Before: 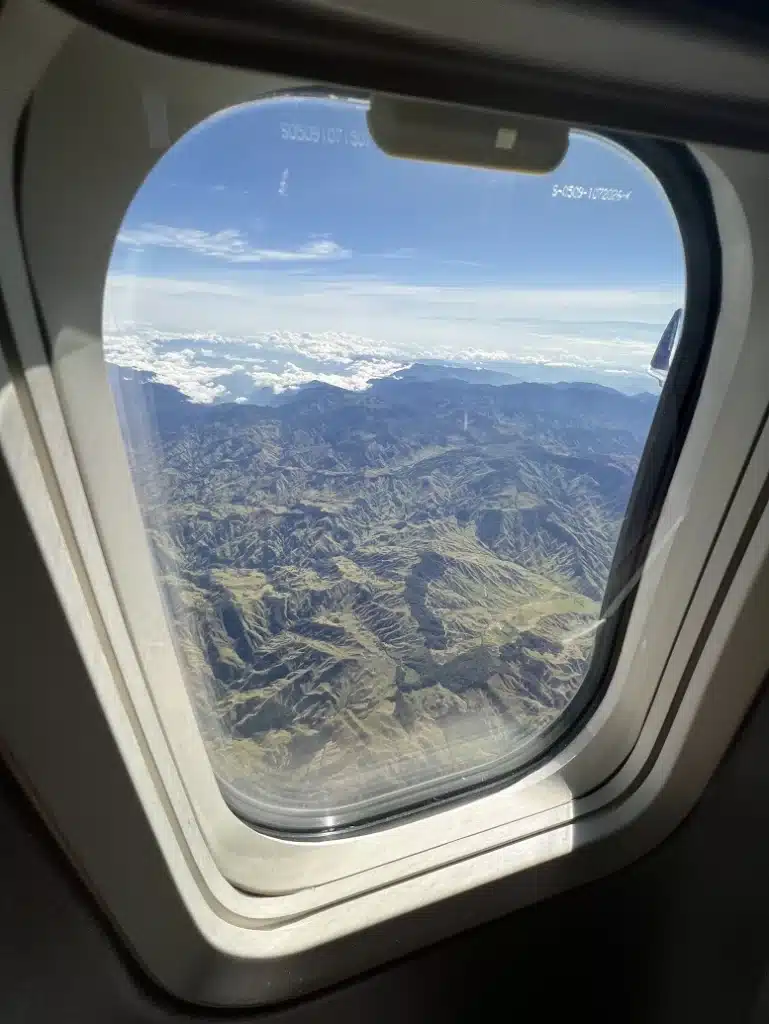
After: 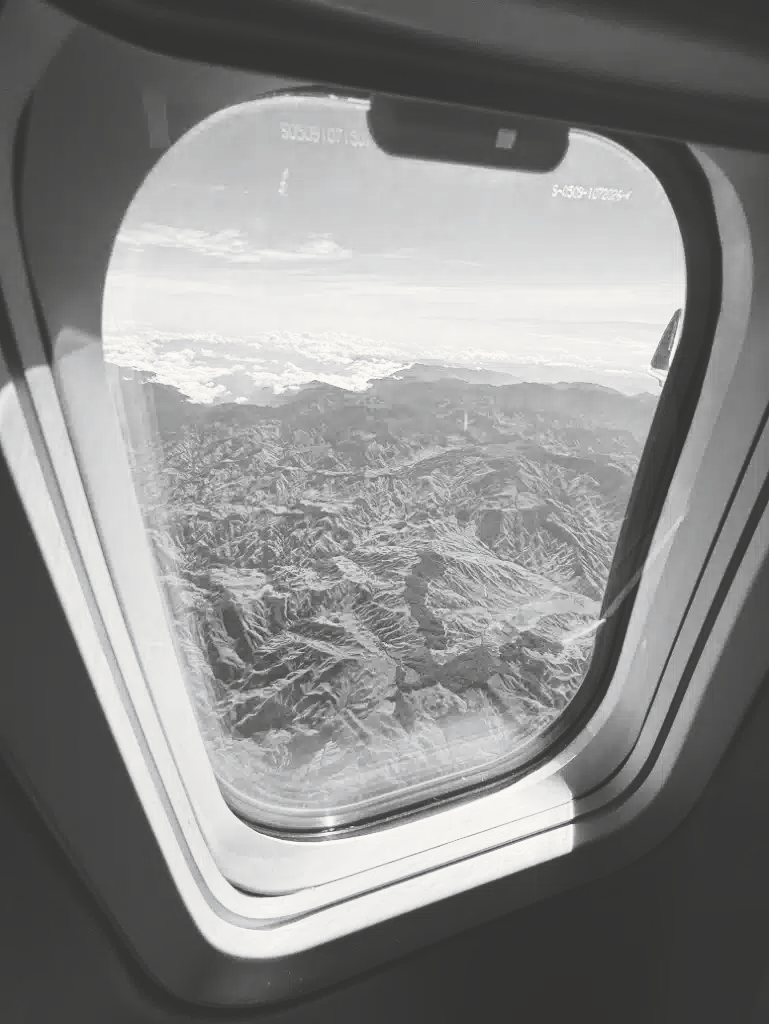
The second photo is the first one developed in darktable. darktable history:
tone curve: curves: ch0 [(0, 0) (0.003, 0.203) (0.011, 0.203) (0.025, 0.21) (0.044, 0.22) (0.069, 0.231) (0.1, 0.243) (0.136, 0.255) (0.177, 0.277) (0.224, 0.305) (0.277, 0.346) (0.335, 0.412) (0.399, 0.492) (0.468, 0.571) (0.543, 0.658) (0.623, 0.75) (0.709, 0.837) (0.801, 0.905) (0.898, 0.955) (1, 1)], preserve colors none
color look up table: target L [94.45, 100.65, 100, 86.7, 75.88, 74.05, 61.19, 57.48, 44.82, 37.82, 31.03, 3.967, 200.91, 84.56, 80.97, 75.52, 65.99, 58.38, 60.17, 64.36, 55.02, 56.32, 37.41, 33.46, 21.71, 100, 85.98, 76.61, 78.07, 76.61, 81.69, 58.64, 59.79, 82.05, 67, 47.64, 75.15, 36.85, 44, 26.21, 26.65, 94.45, 85.98, 84.56, 63.22, 71.1, 68.12, 38.24, 43.19], target a [-0.291, 0.001, -0.652, -0.003, -0.001, 0, 0.001, 0 ×4, -0.091, 0, -0.001, -0.001, 0, 0.001, 0.001, 0, 0, 0.001, 0, 0, 0, -0.001, -0.652, -0.102, -0.002 ×4, 0 ×5, -0.002, 0.001, 0, -0.001, 0, -0.291, -0.102, -0.001, 0 ×5], target b [3.645, -0.003, 8.393, 0.025, 0.004, 0.003, -0.004, 0.003, 0.002, 0.002, 0.002, 1.121, -0.001, 0.003, 0.003, 0.003, -0.004, -0.003, 0.003, 0.003, -0.003, 0.003, -0.002, -0.002, 0.012, 8.393, 1.255, 0.025 ×4, -0.003, 0.003, 0.002, 0.003, 0.003, 0.025, -0.002, -0.003, 0.012, 0.002, 3.645, 1.255, 0.003, -0.003, 0.003, 0.003, 0.002, 0.002], num patches 49
